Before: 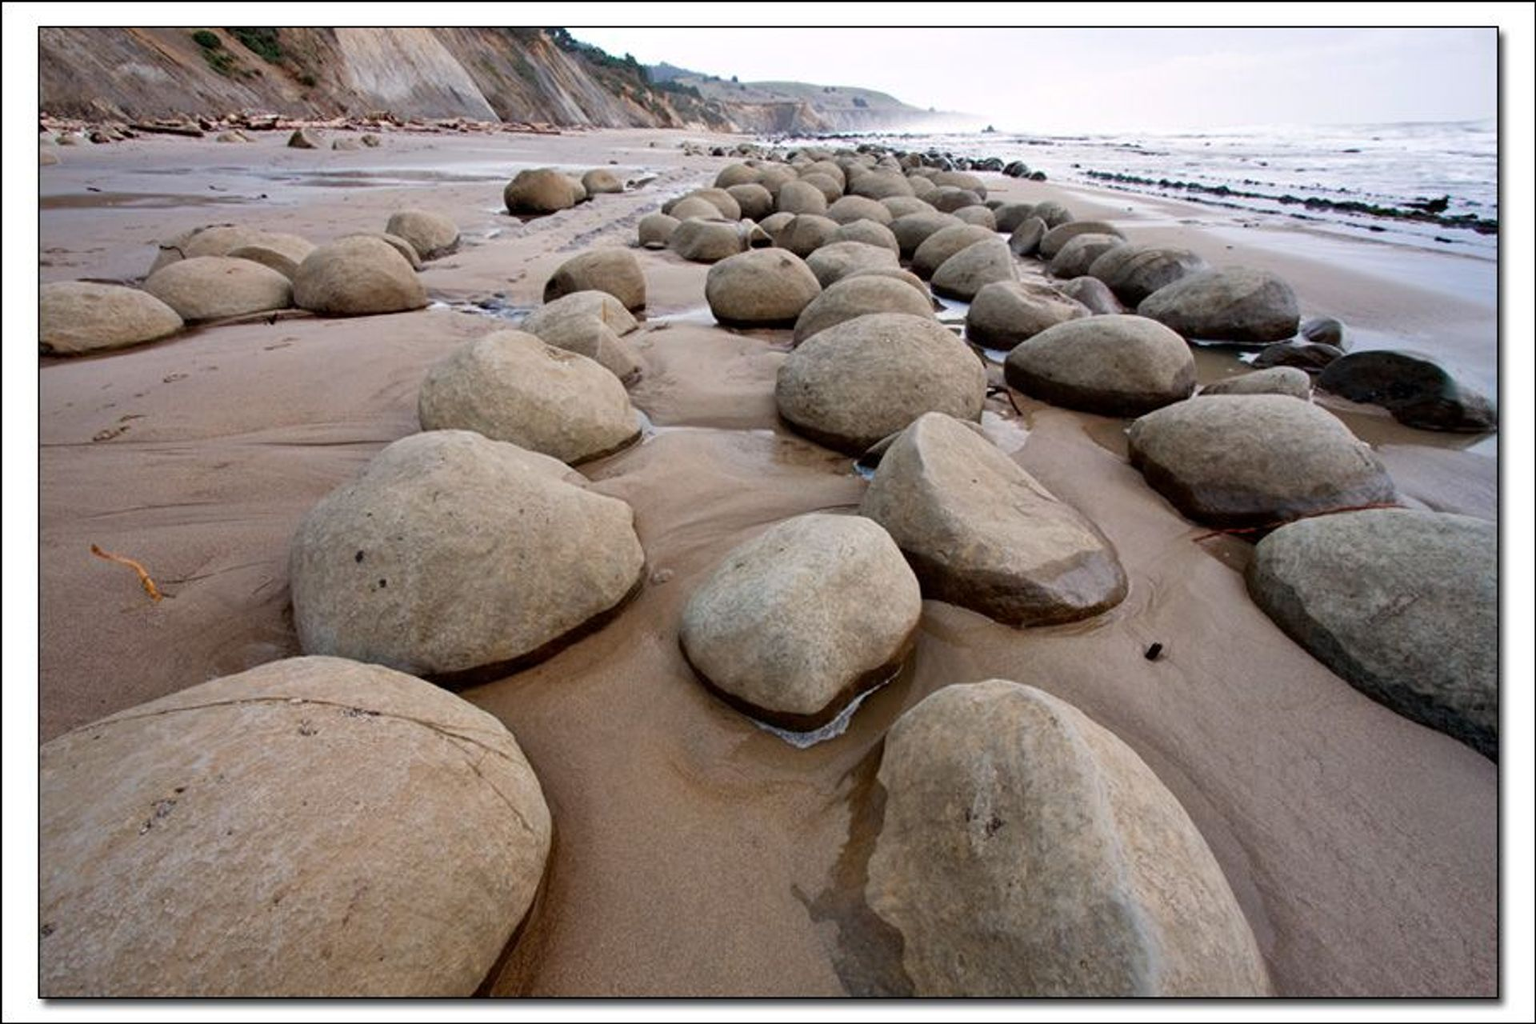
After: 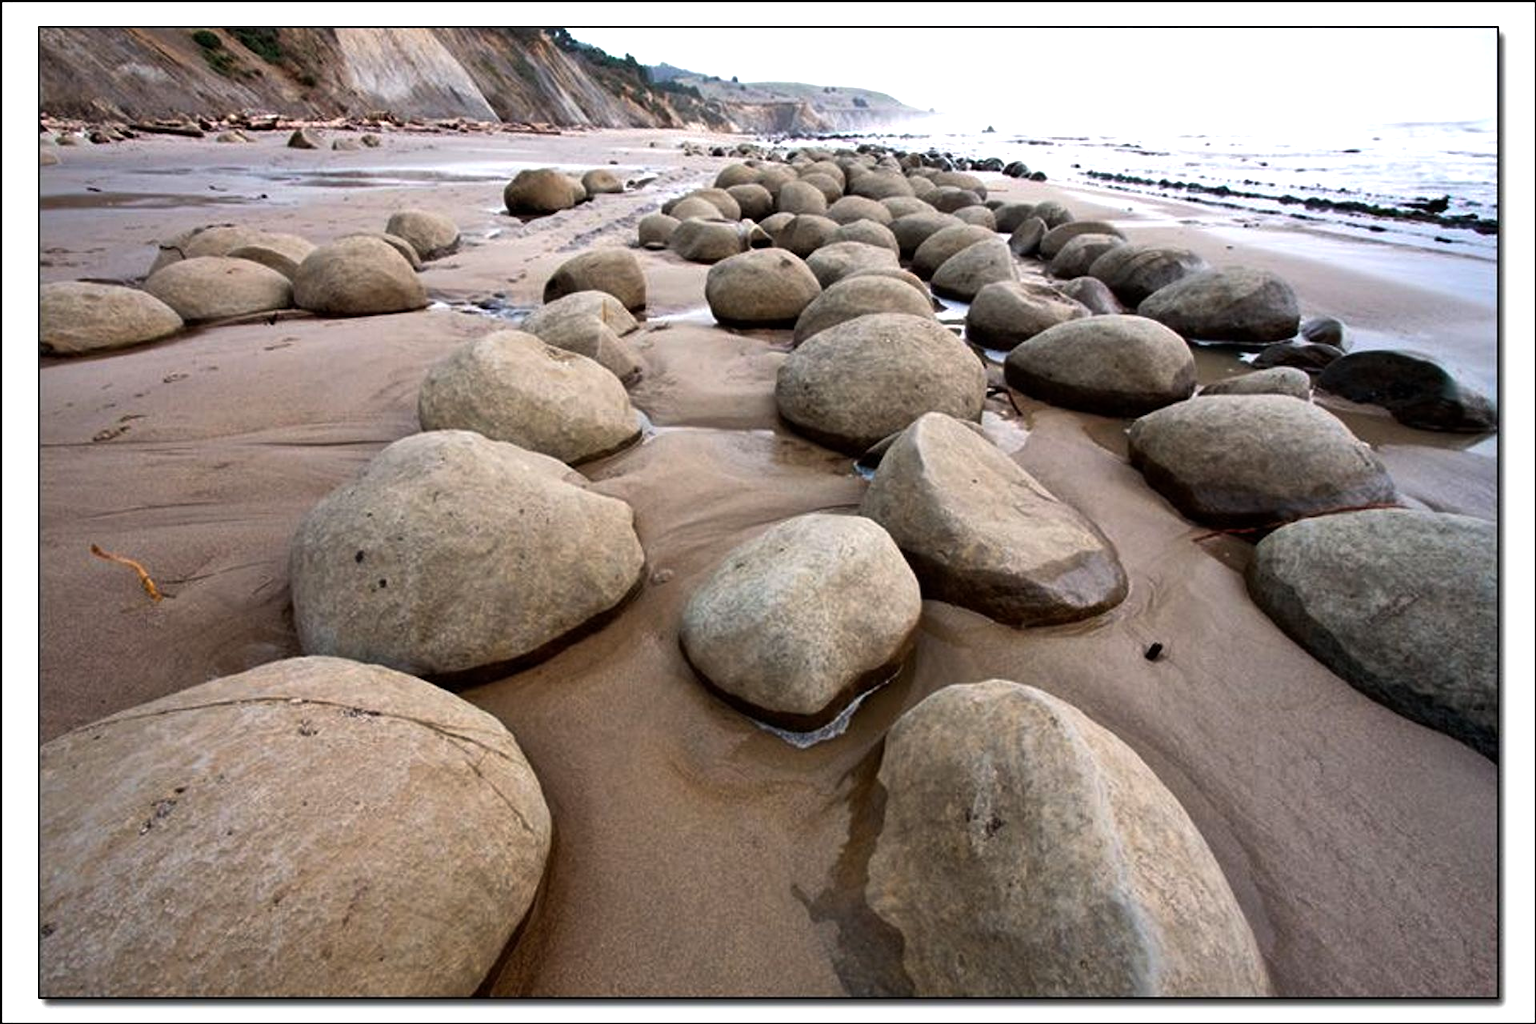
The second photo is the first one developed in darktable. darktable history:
color balance rgb: perceptual saturation grading › global saturation 0.38%, perceptual brilliance grading › global brilliance 15.594%, perceptual brilliance grading › shadows -35.223%, global vibrance 20%
